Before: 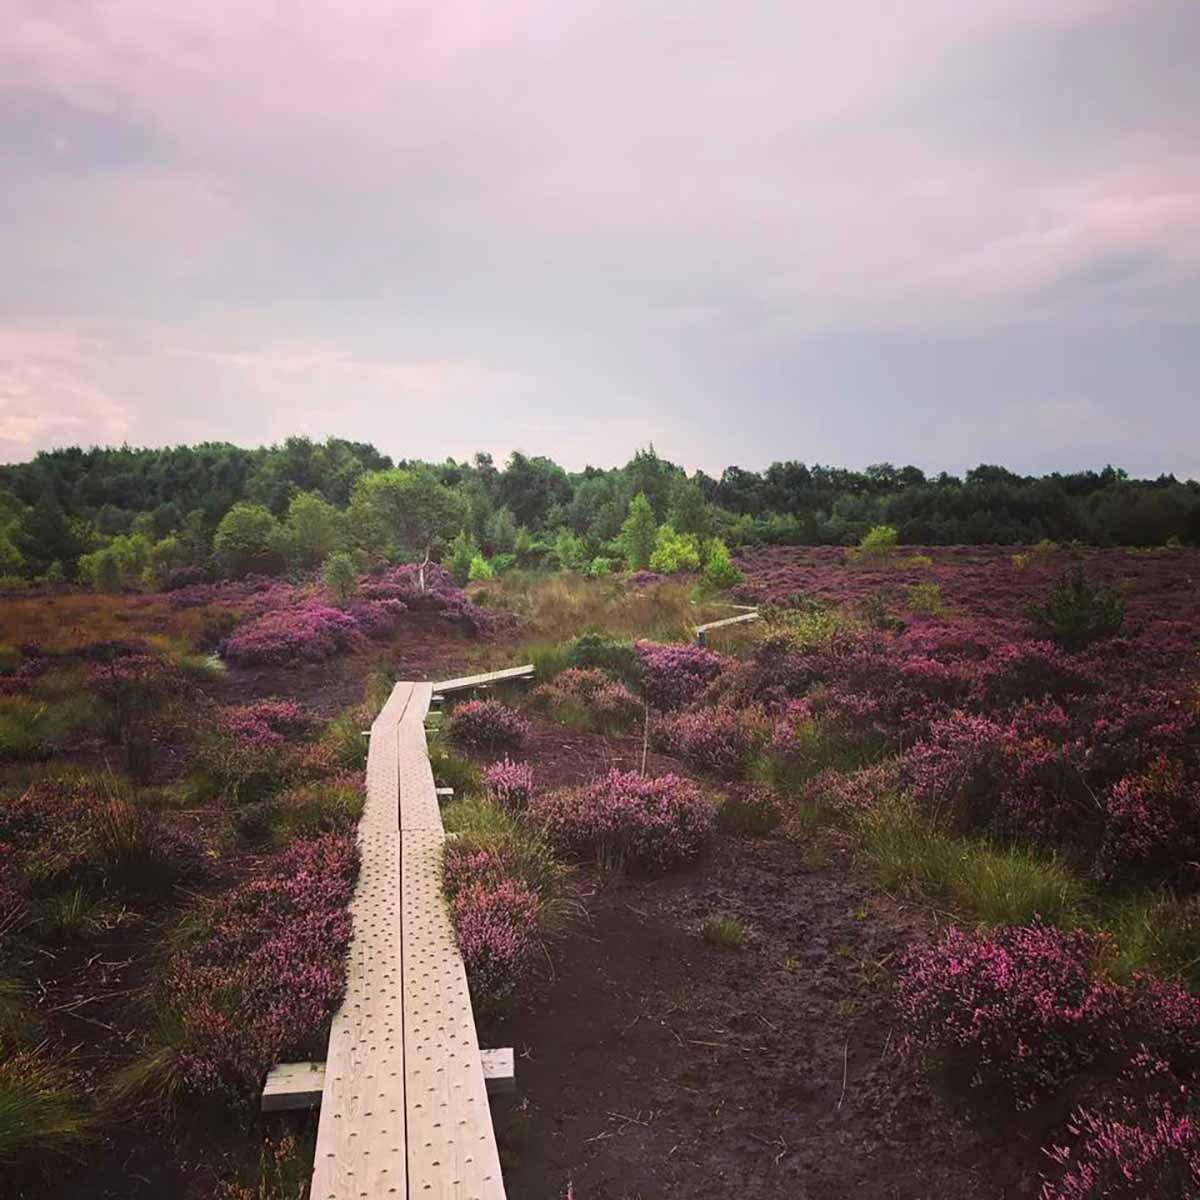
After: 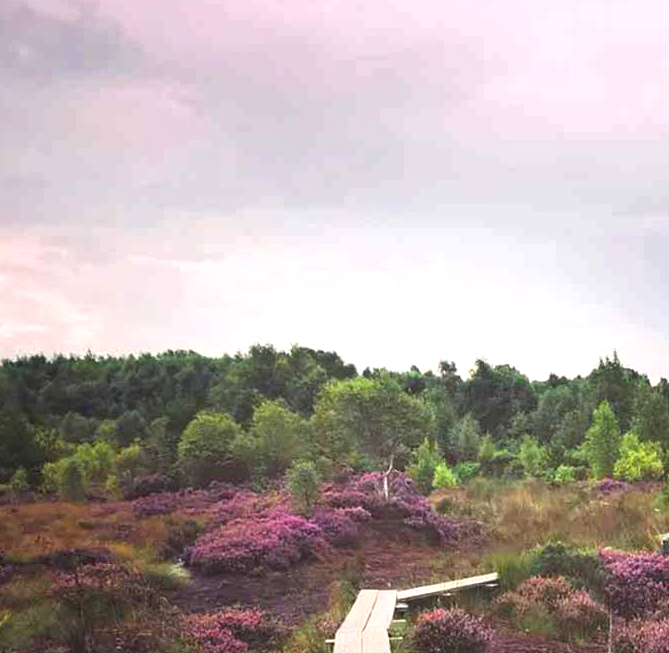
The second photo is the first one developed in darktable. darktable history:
crop and rotate: left 3.019%, top 7.687%, right 41.223%, bottom 37.86%
exposure: exposure 0.506 EV, compensate exposure bias true, compensate highlight preservation false
tone equalizer: -8 EV -0.562 EV, edges refinement/feathering 500, mask exposure compensation -1.57 EV, preserve details no
color correction: highlights b* -0.036
shadows and highlights: shadows color adjustment 99.15%, highlights color adjustment 0.86%, soften with gaussian
